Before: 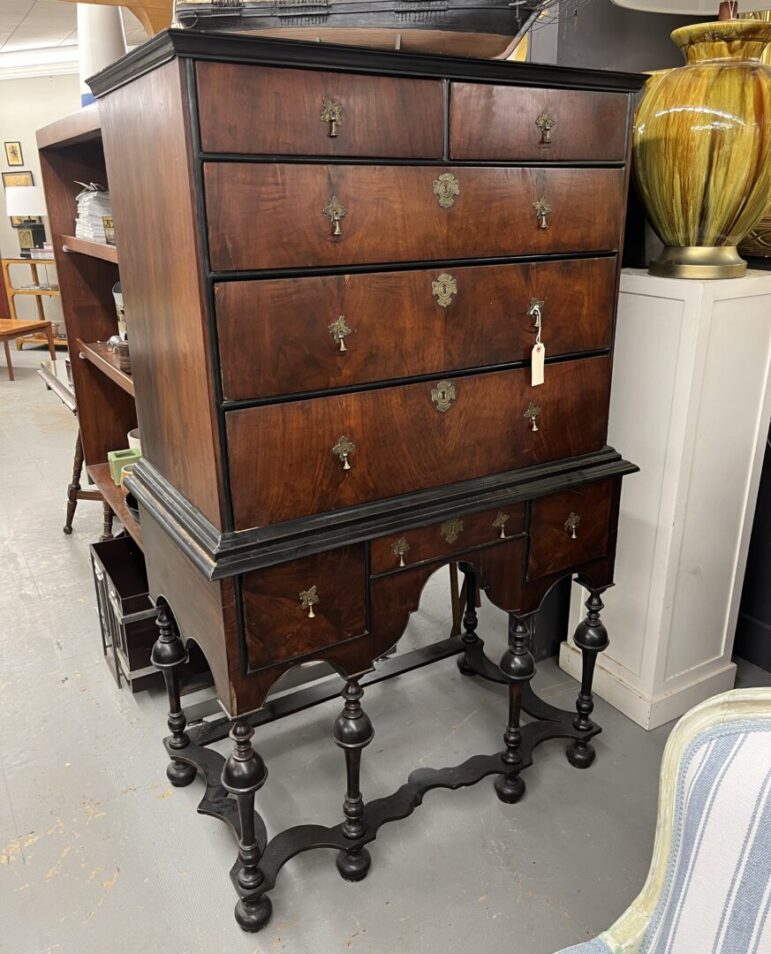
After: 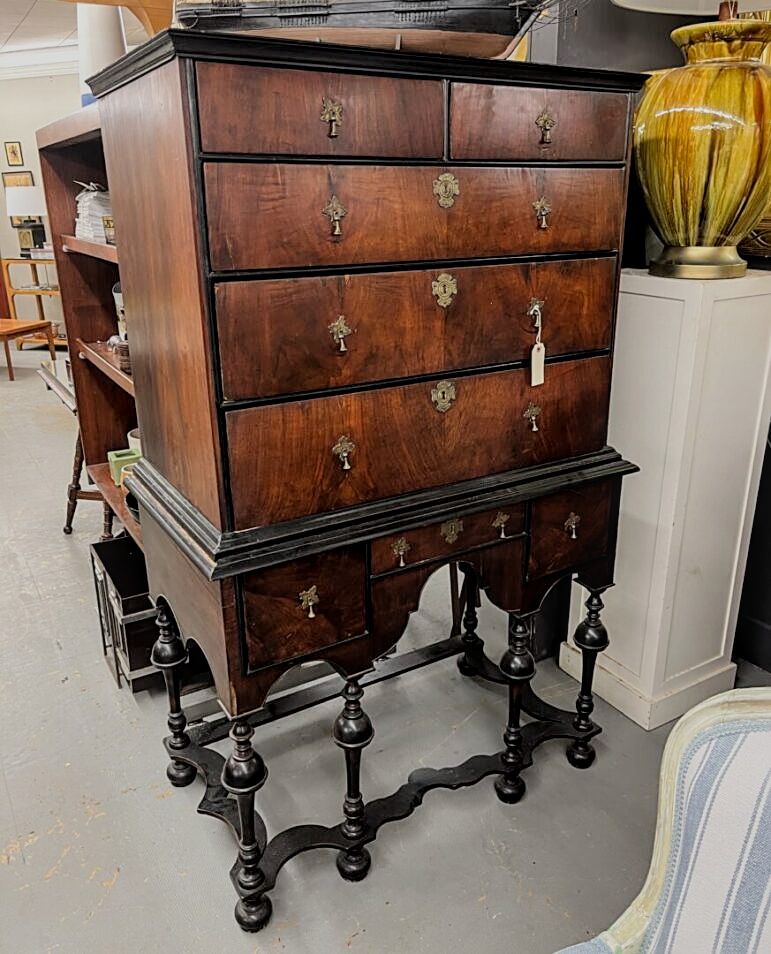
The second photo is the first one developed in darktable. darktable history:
local contrast: on, module defaults
sharpen: on, module defaults
filmic rgb: black relative exposure -7.65 EV, white relative exposure 4.56 EV, hardness 3.61
